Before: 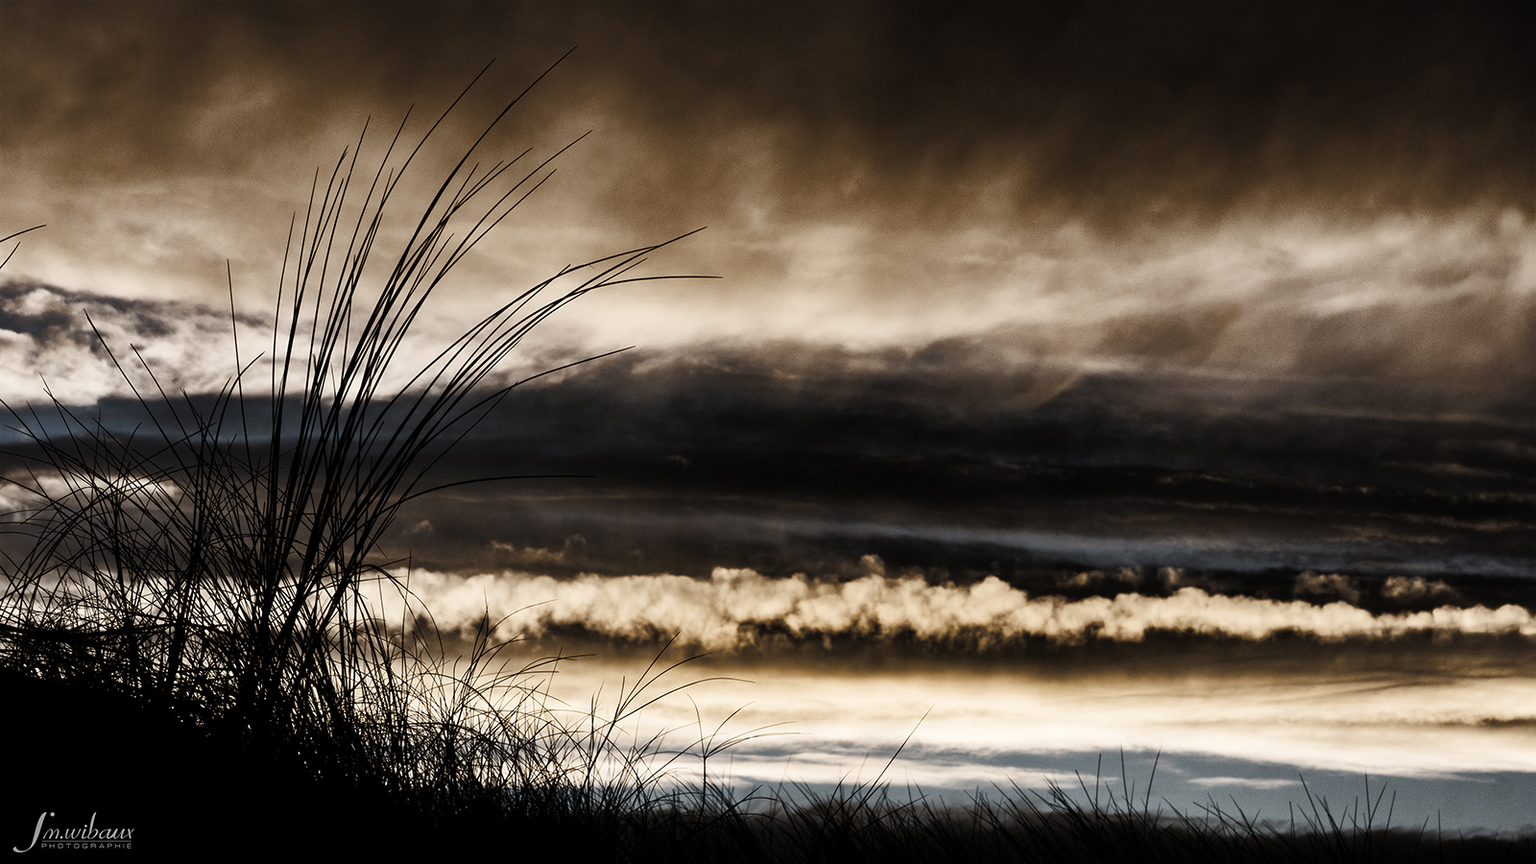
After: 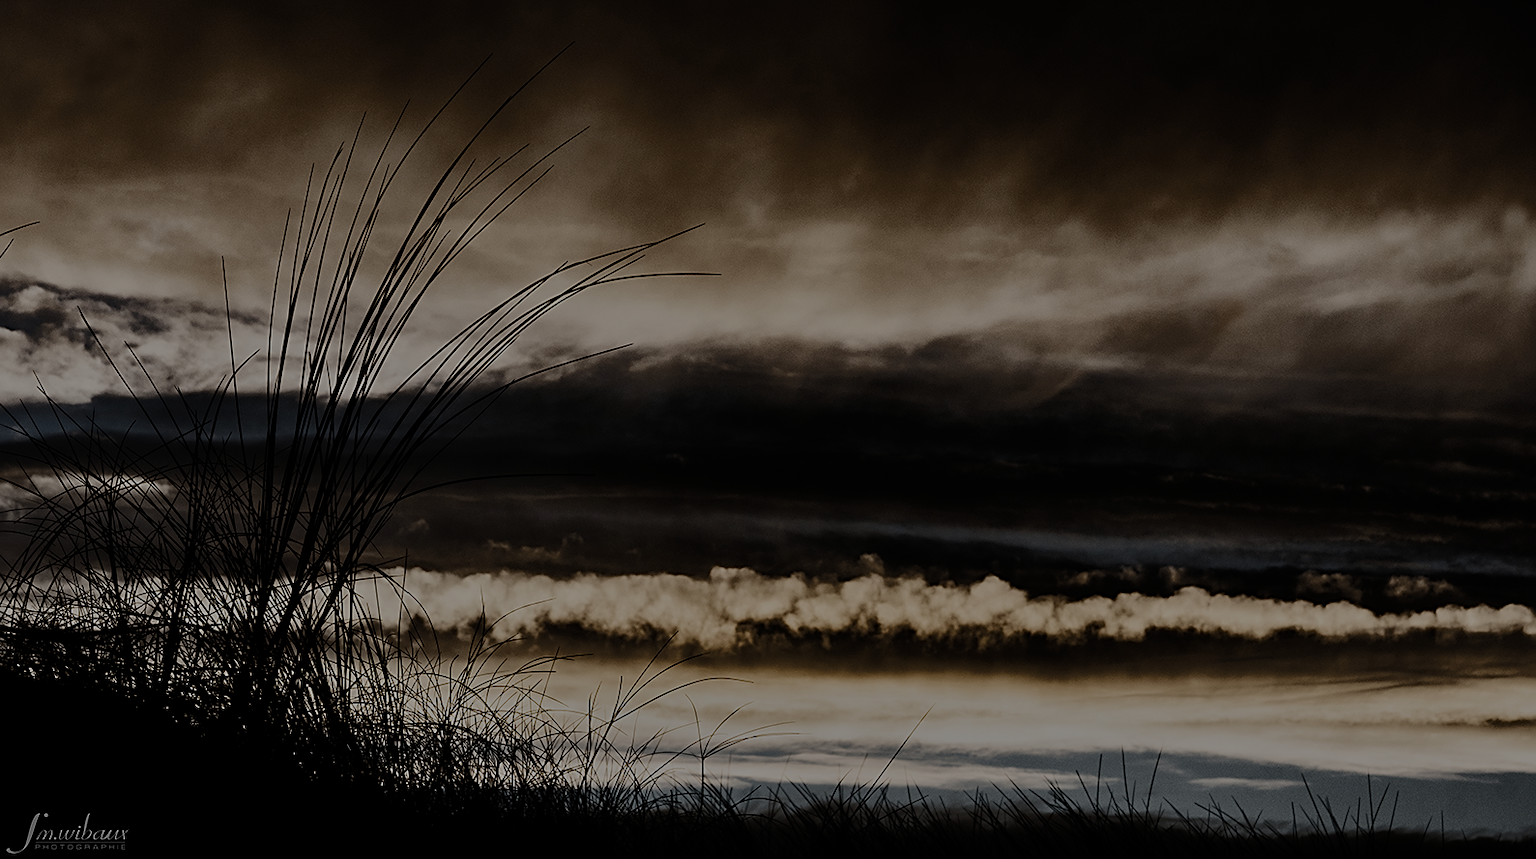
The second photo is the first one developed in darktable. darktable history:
crop: left 0.489%, top 0.58%, right 0.183%, bottom 0.543%
sharpen: on, module defaults
tone equalizer: -8 EV -1.98 EV, -7 EV -1.97 EV, -6 EV -1.97 EV, -5 EV -1.99 EV, -4 EV -1.98 EV, -3 EV -1.97 EV, -2 EV -1.99 EV, -1 EV -1.61 EV, +0 EV -1.99 EV
